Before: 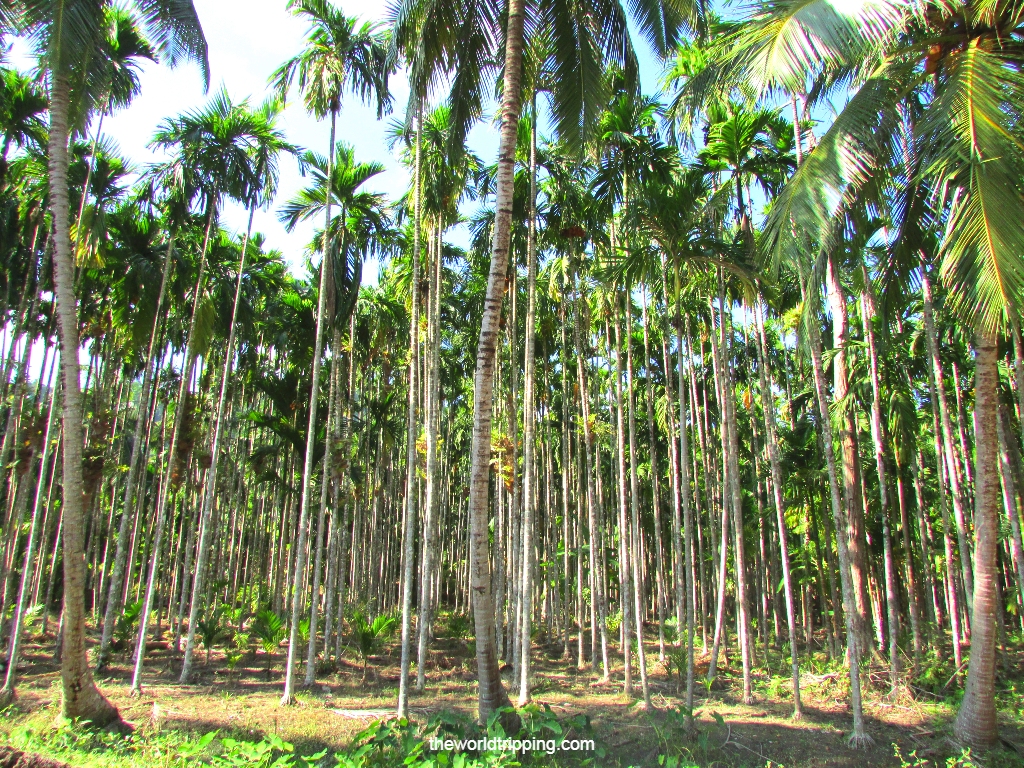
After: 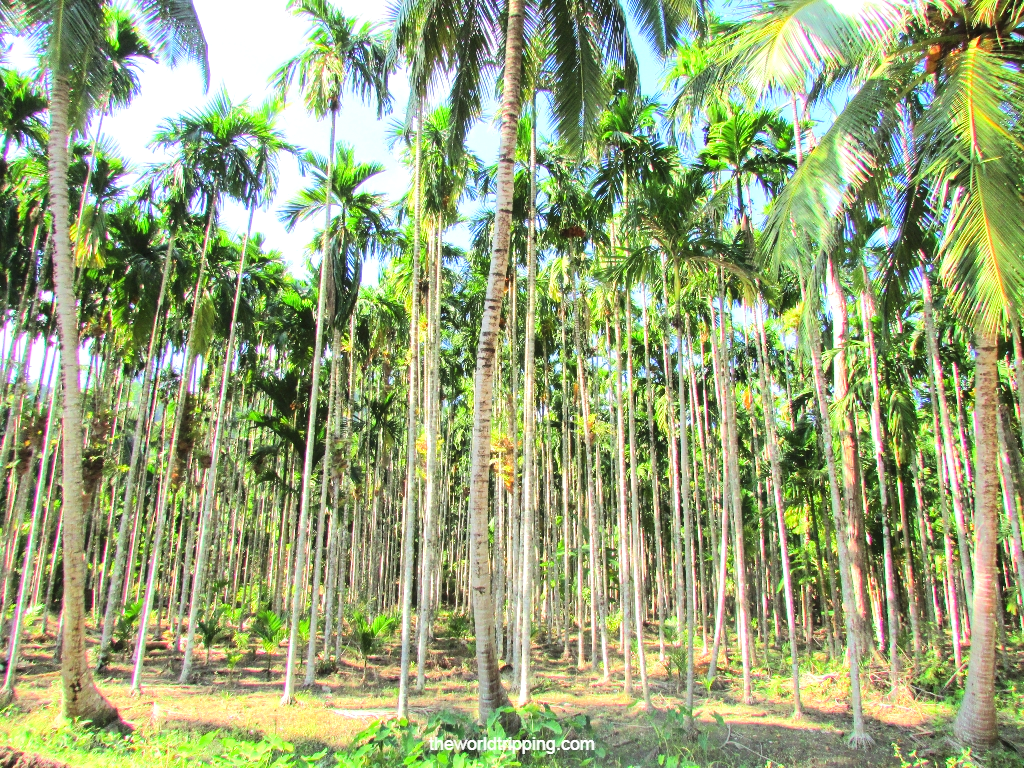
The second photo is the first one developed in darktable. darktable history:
tone equalizer: -7 EV 0.151 EV, -6 EV 0.575 EV, -5 EV 1.19 EV, -4 EV 1.35 EV, -3 EV 1.18 EV, -2 EV 0.6 EV, -1 EV 0.154 EV, edges refinement/feathering 500, mask exposure compensation -1.57 EV, preserve details no
